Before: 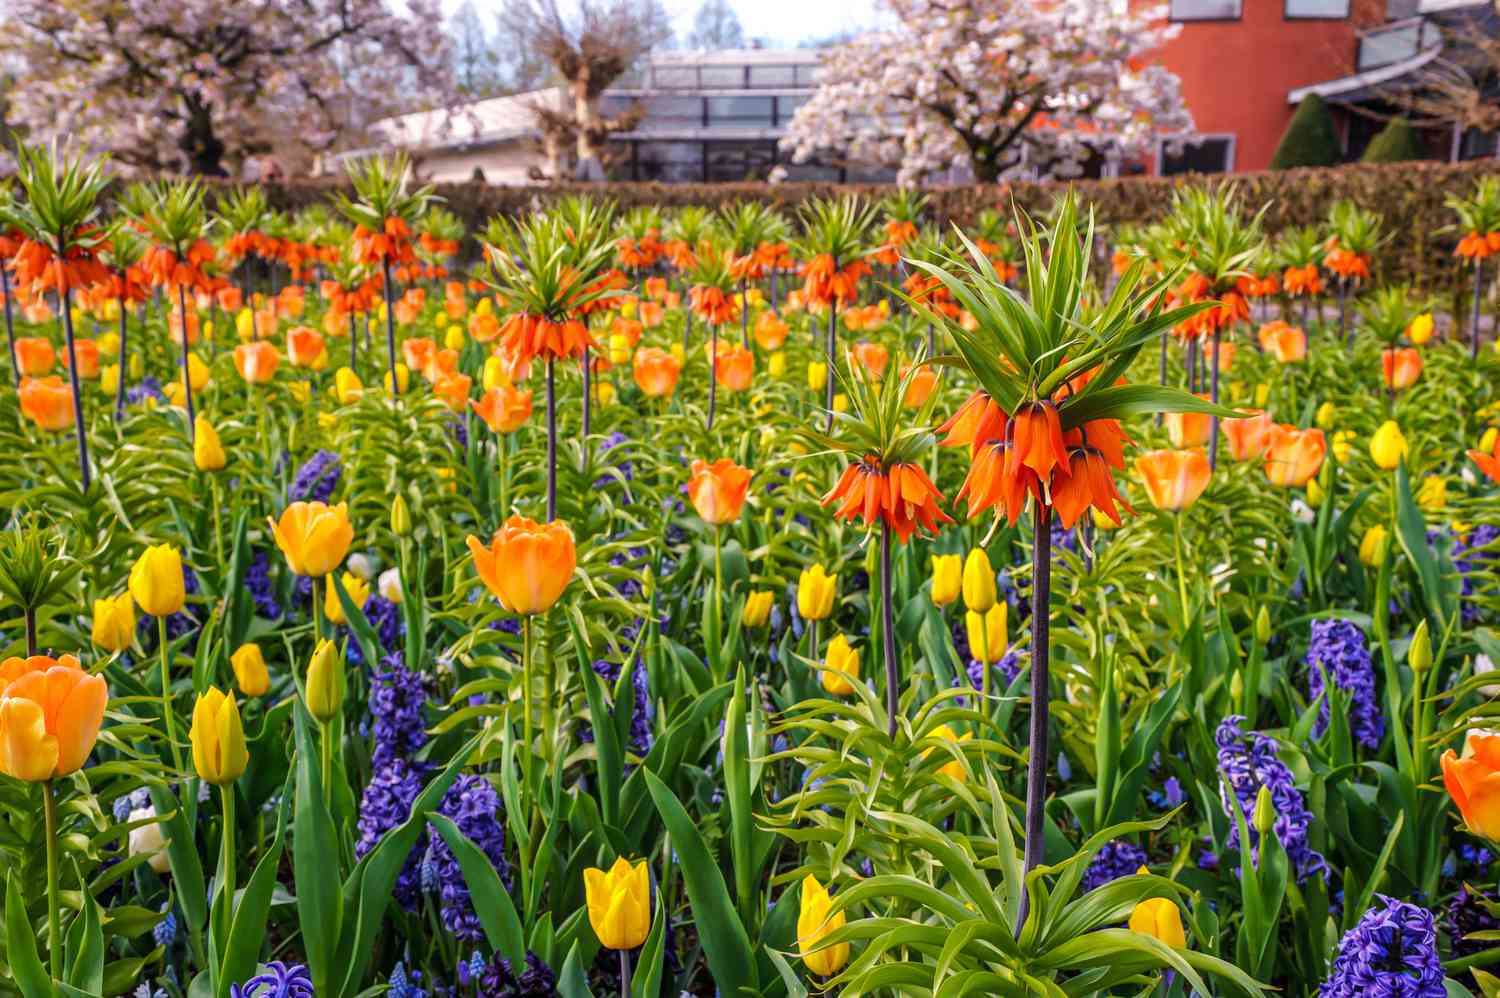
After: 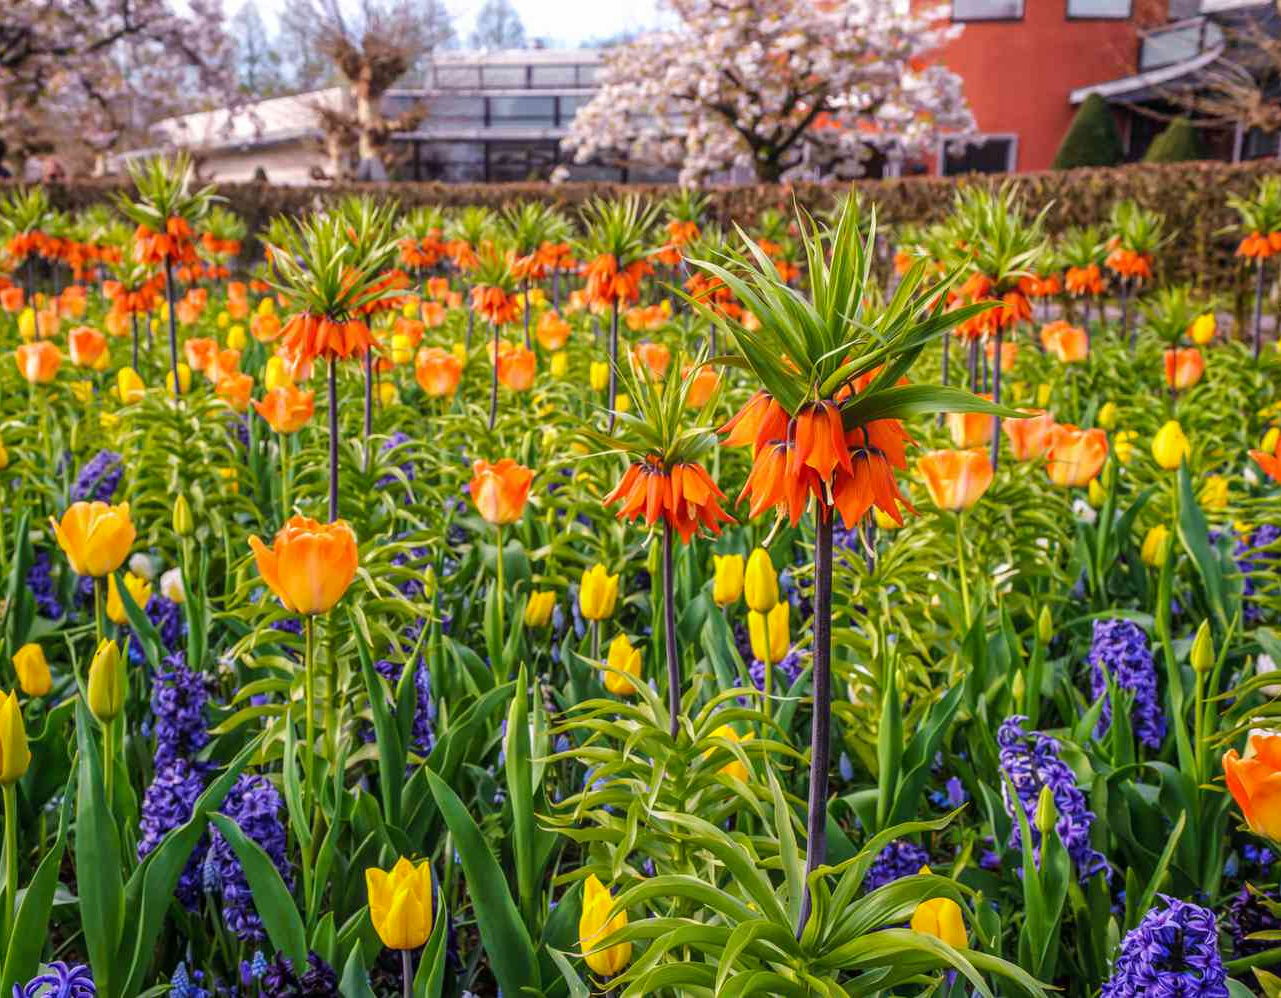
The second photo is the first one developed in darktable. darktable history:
local contrast: detail 110%
crop and rotate: left 14.584%
